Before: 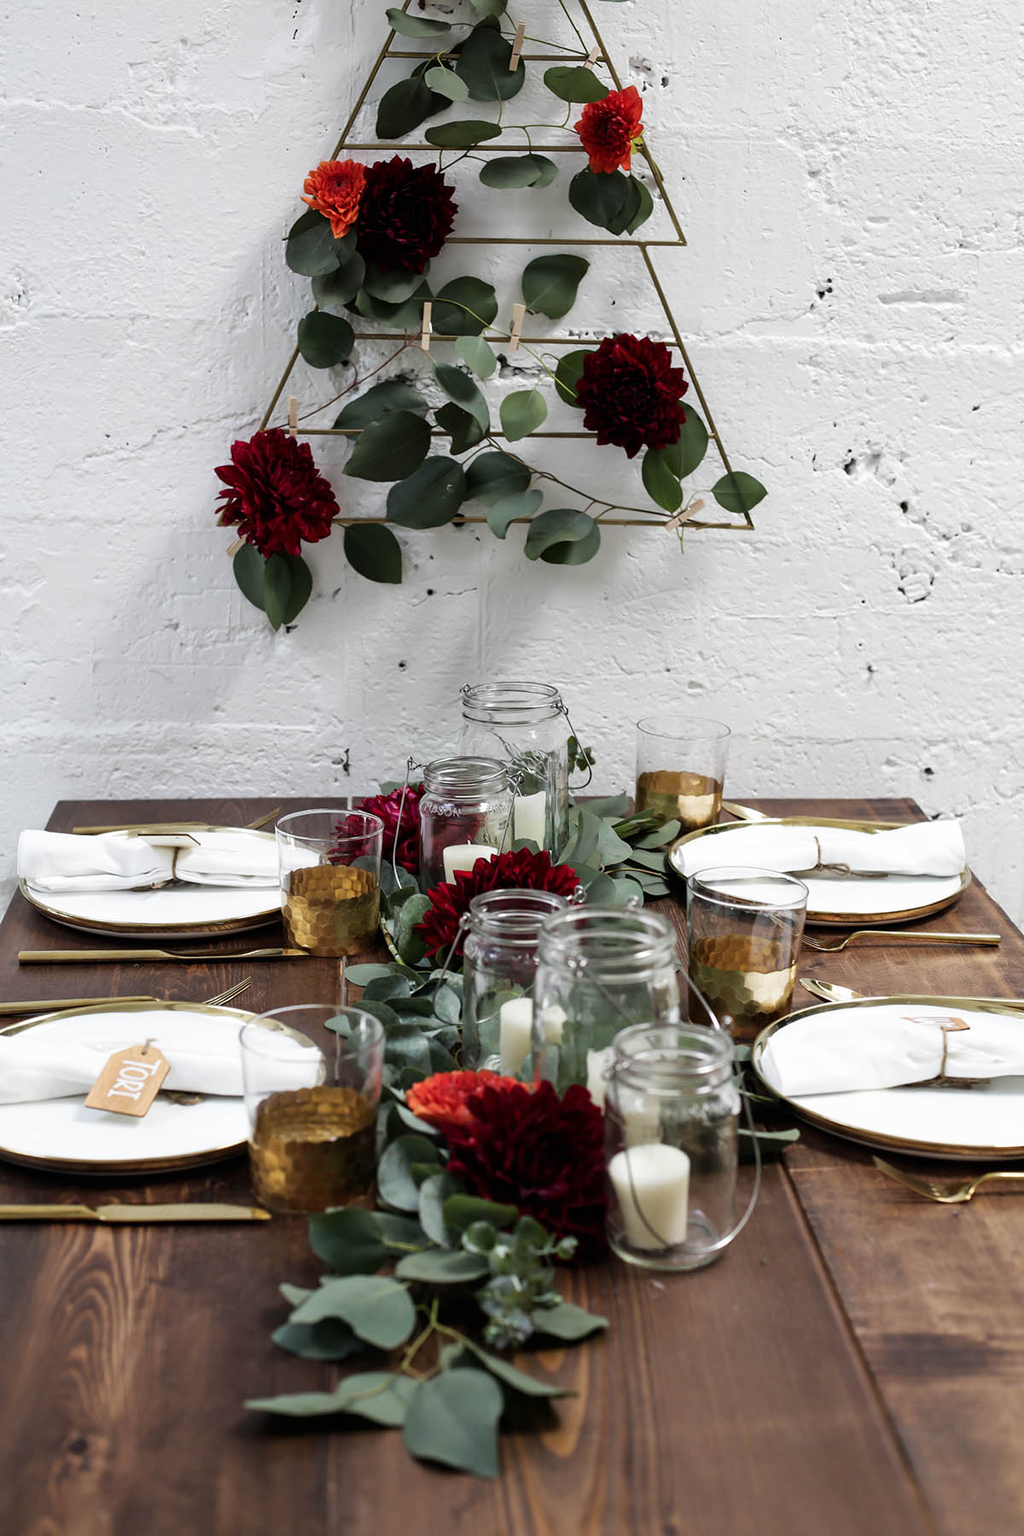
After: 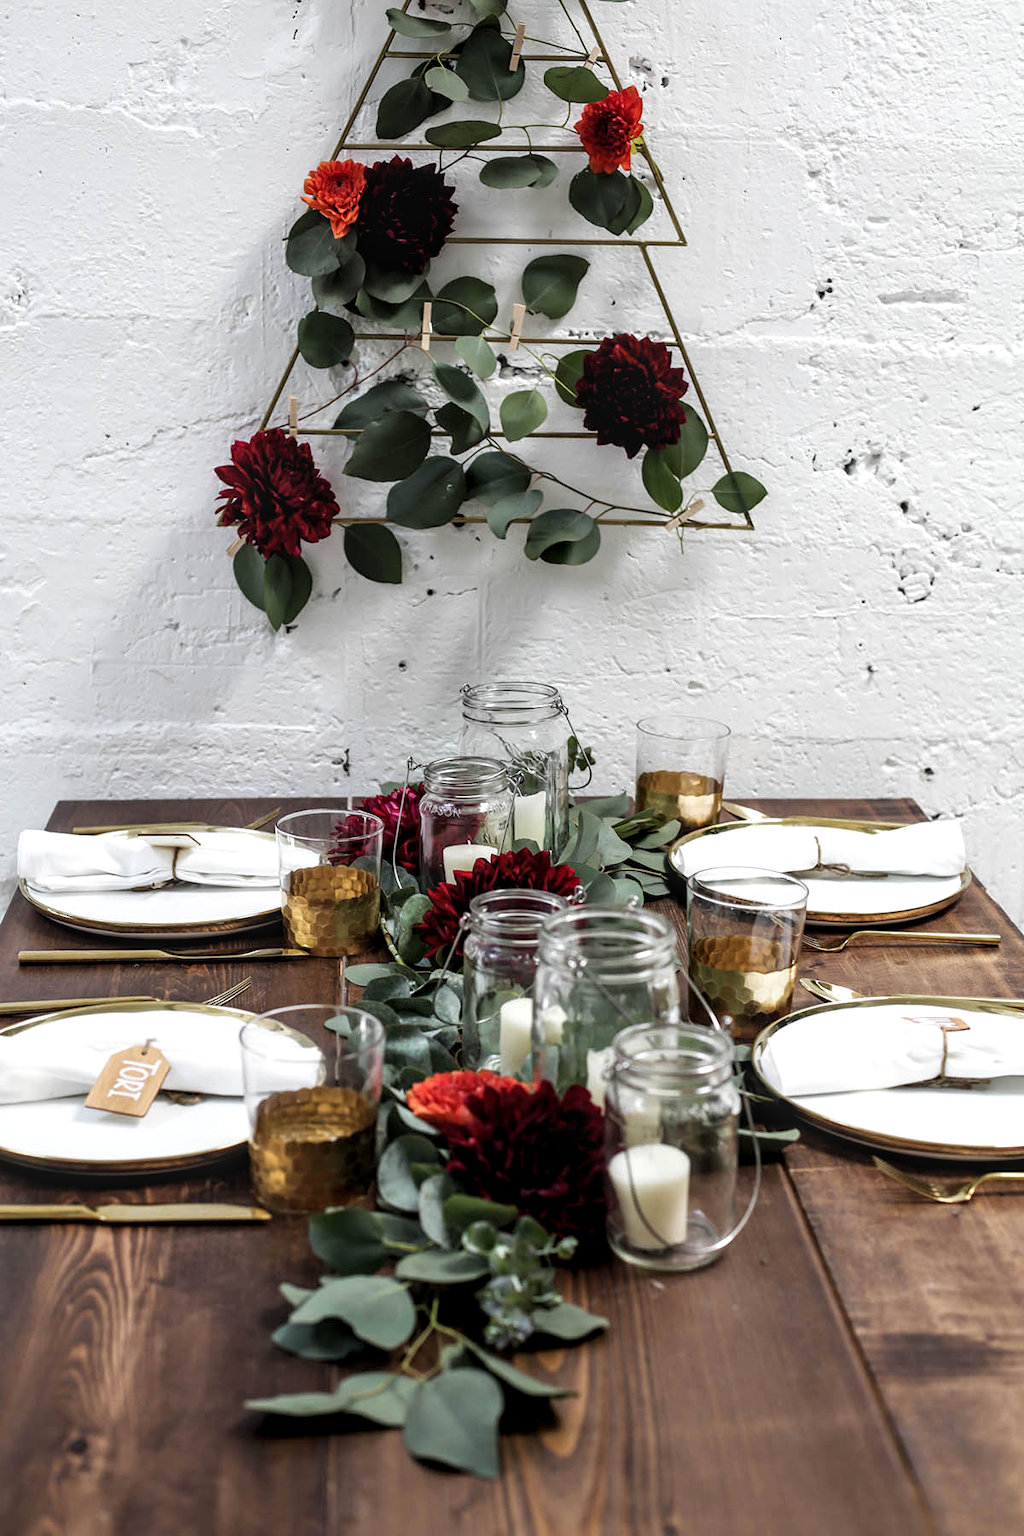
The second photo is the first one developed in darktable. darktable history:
local contrast: on, module defaults
levels: levels [0.016, 0.484, 0.953]
